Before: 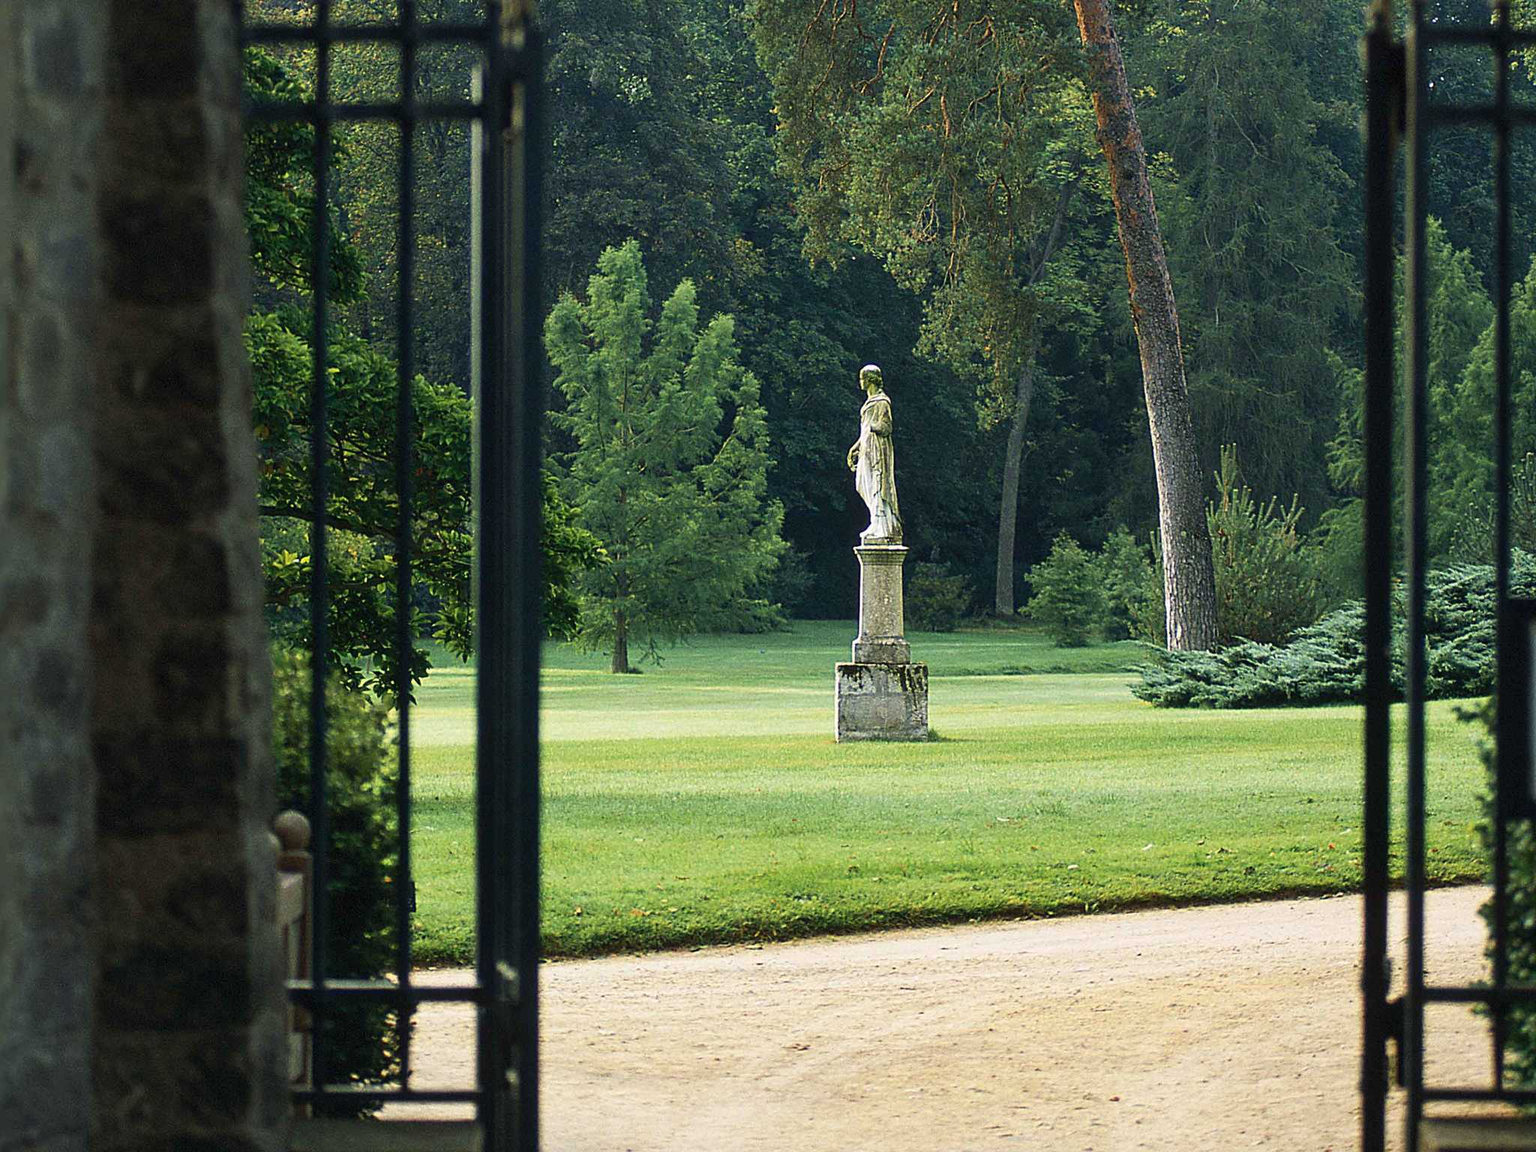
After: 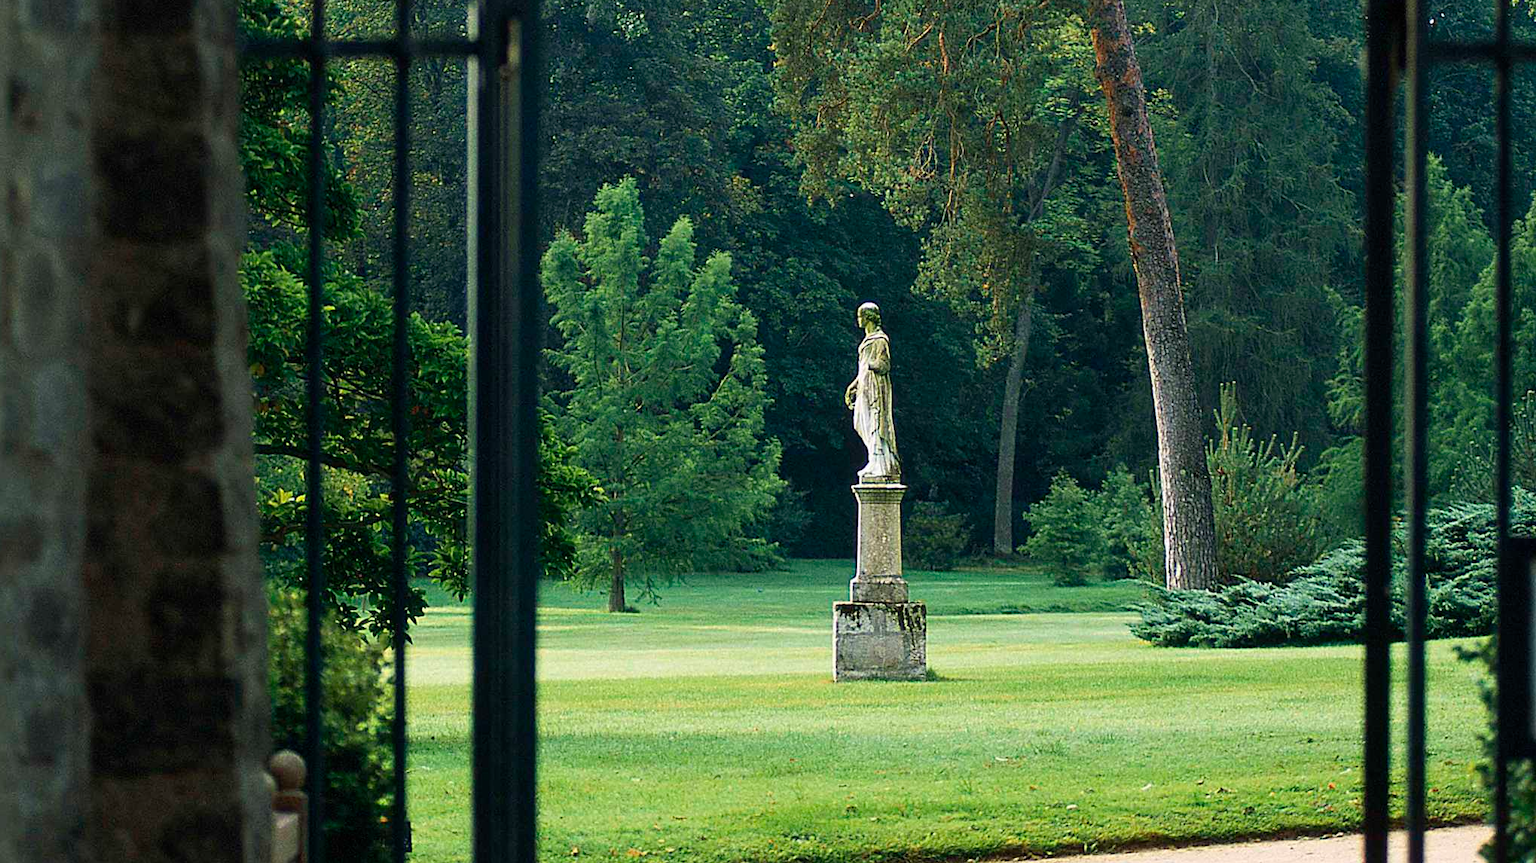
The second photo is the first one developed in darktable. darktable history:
crop: left 0.396%, top 5.556%, bottom 19.83%
